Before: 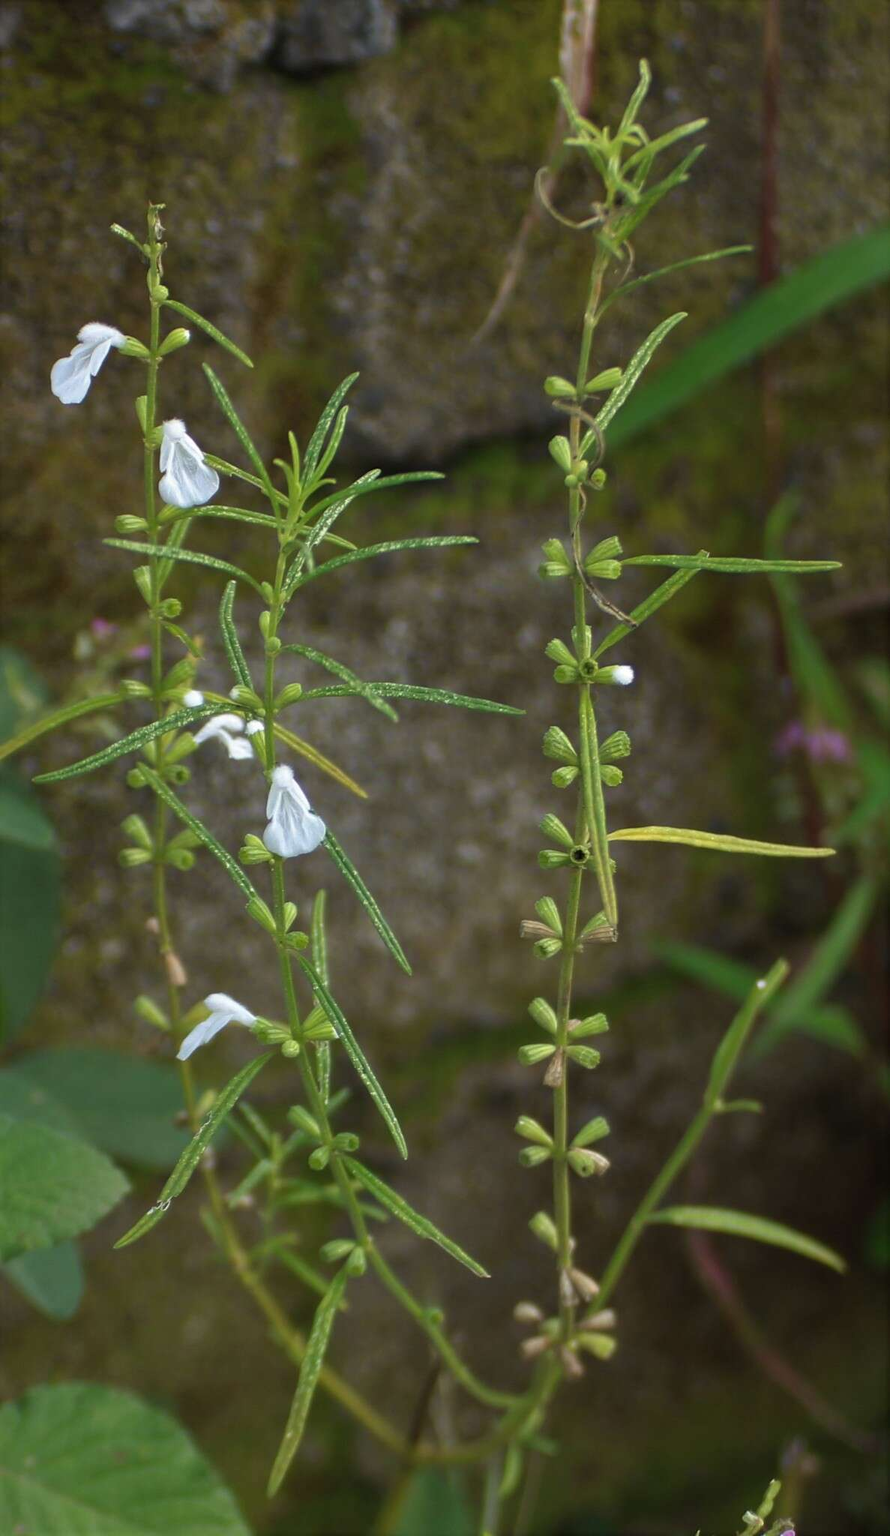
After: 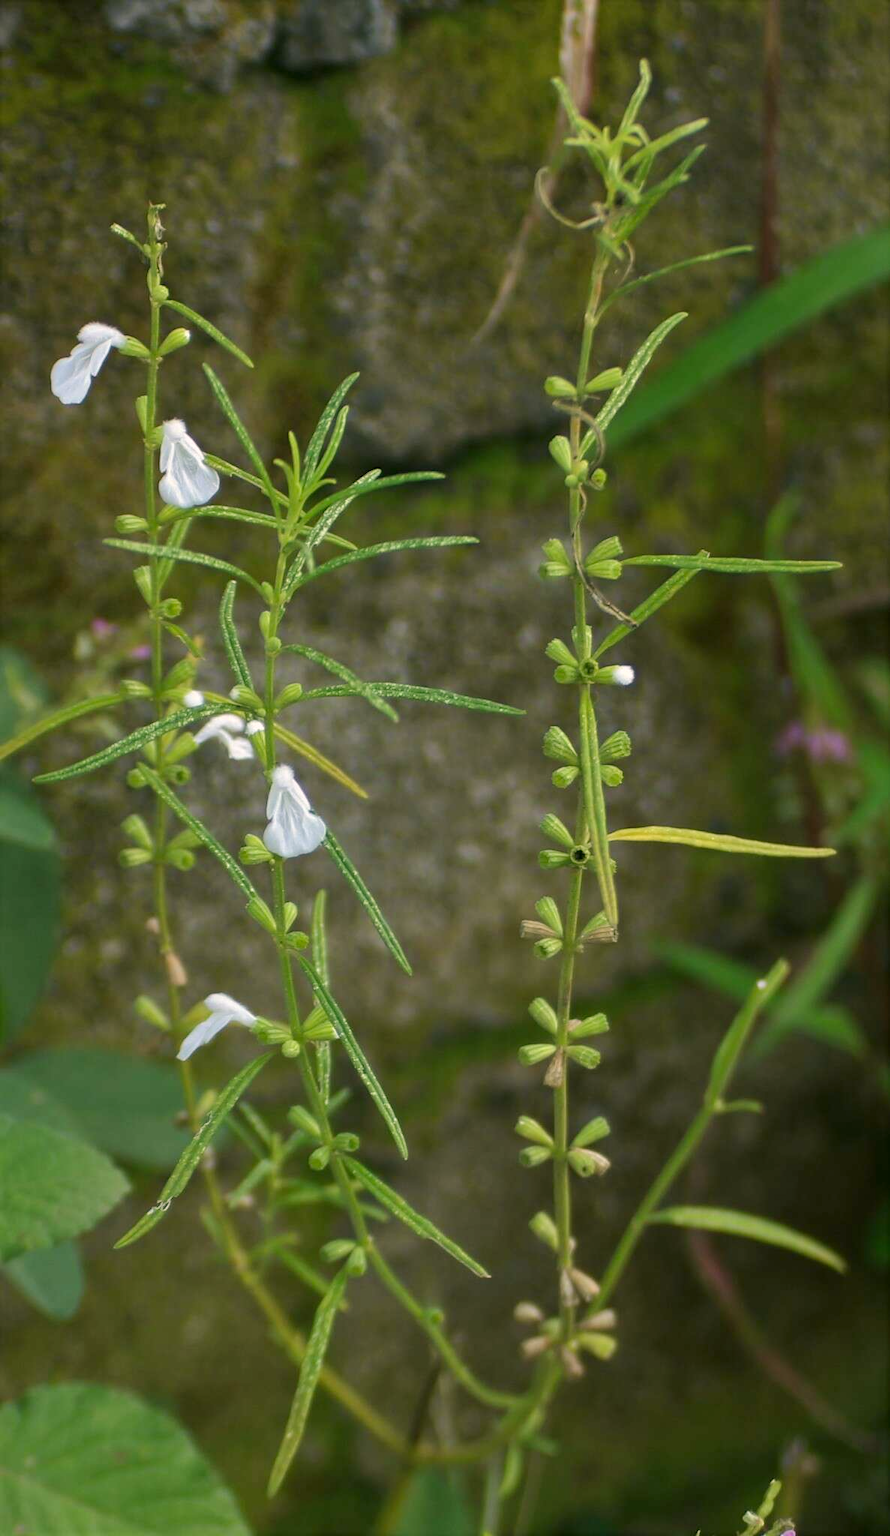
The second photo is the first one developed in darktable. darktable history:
base curve: curves: ch0 [(0, 0) (0.262, 0.32) (0.722, 0.705) (1, 1)]
color correction: highlights a* 4.02, highlights b* 4.98, shadows a* -7.55, shadows b* 4.98
